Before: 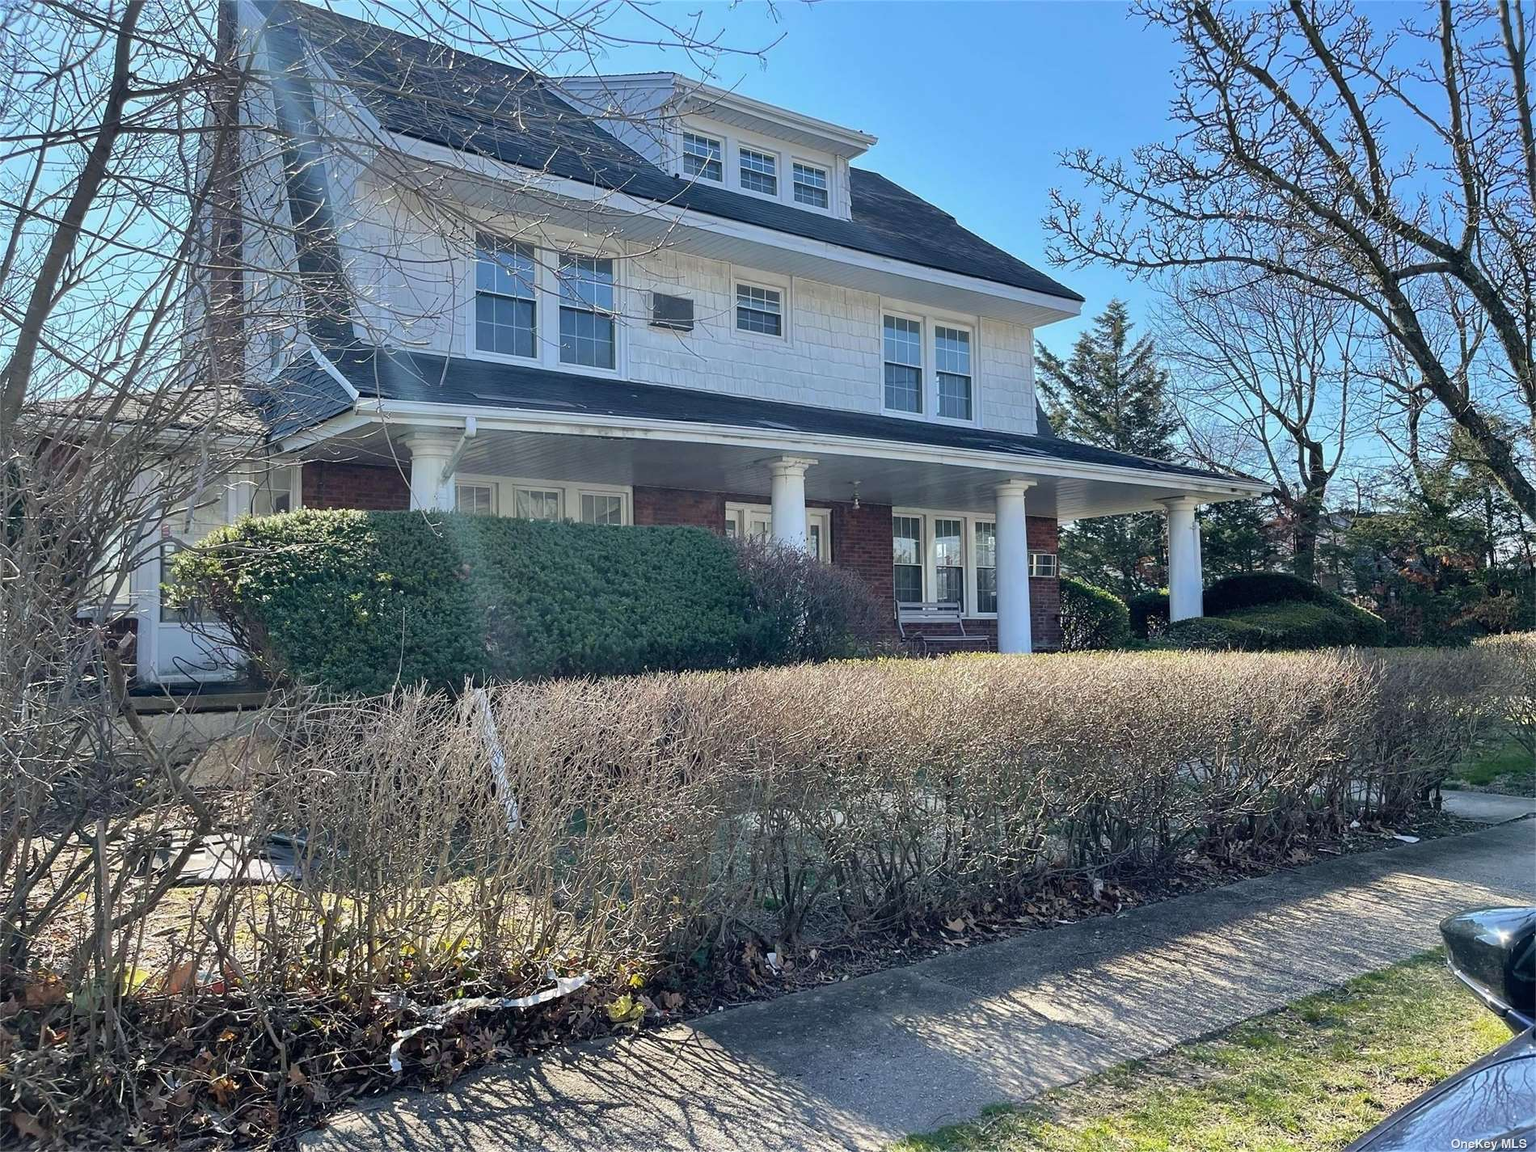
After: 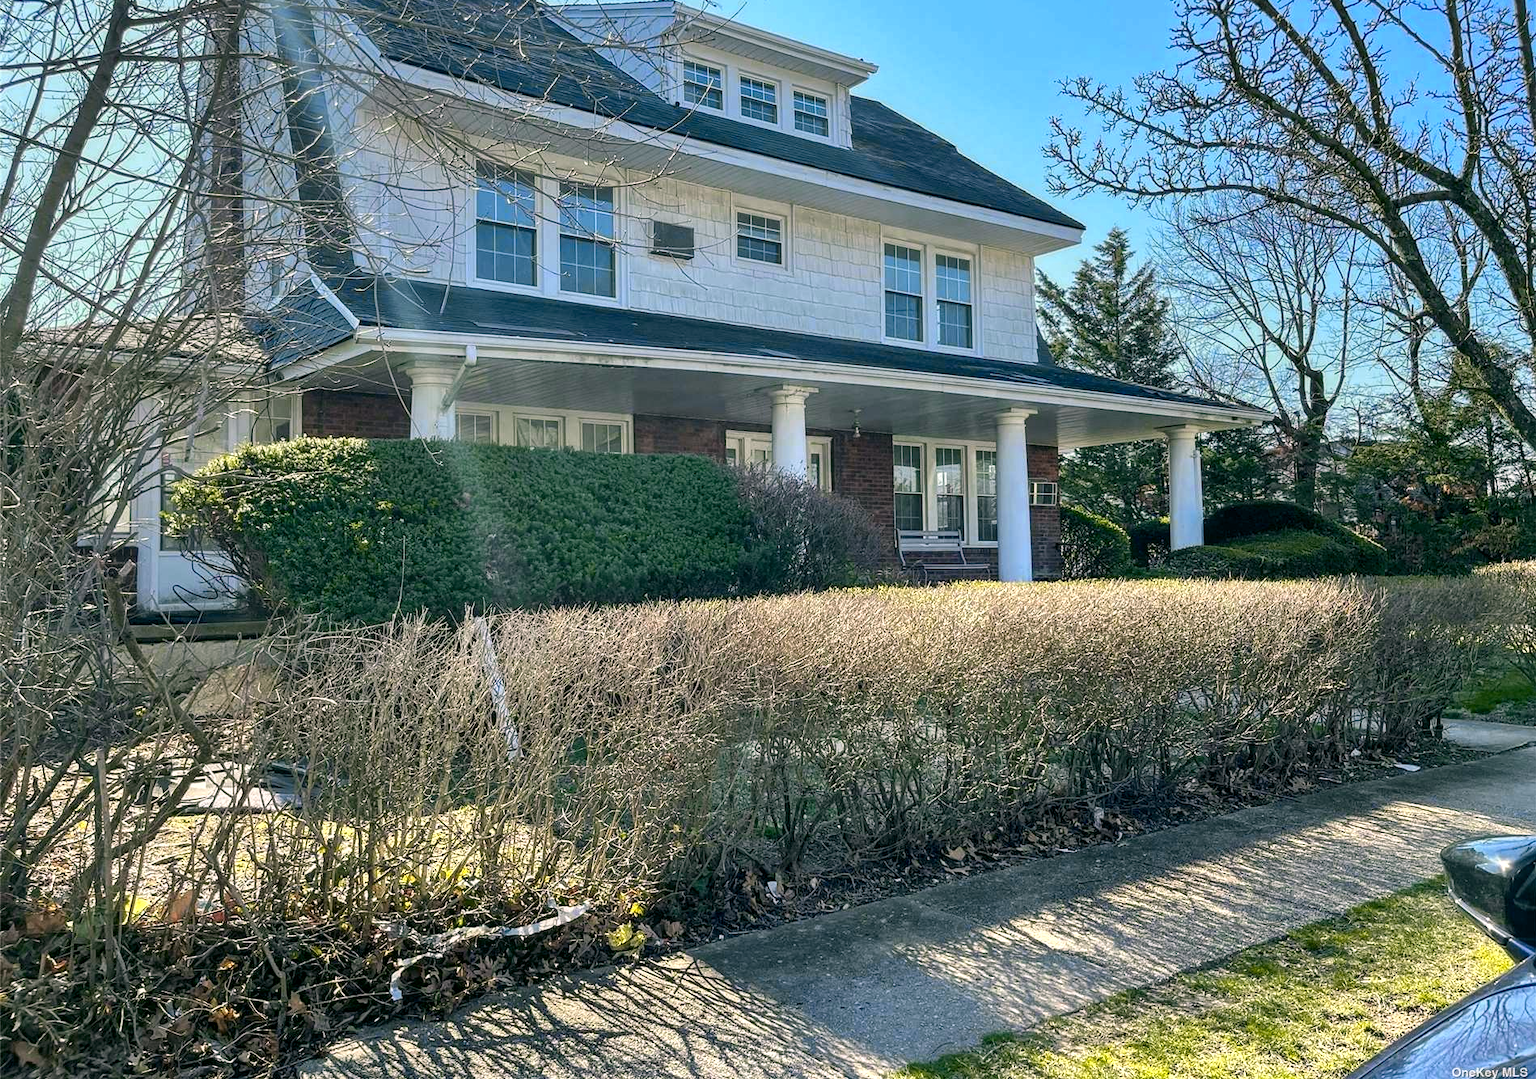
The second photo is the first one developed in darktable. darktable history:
crop and rotate: top 6.25%
color zones: curves: ch0 [(0.099, 0.624) (0.257, 0.596) (0.384, 0.376) (0.529, 0.492) (0.697, 0.564) (0.768, 0.532) (0.908, 0.644)]; ch1 [(0.112, 0.564) (0.254, 0.612) (0.432, 0.676) (0.592, 0.456) (0.743, 0.684) (0.888, 0.536)]; ch2 [(0.25, 0.5) (0.469, 0.36) (0.75, 0.5)]
local contrast: on, module defaults
color correction: highlights a* 4.02, highlights b* 4.98, shadows a* -7.55, shadows b* 4.98
